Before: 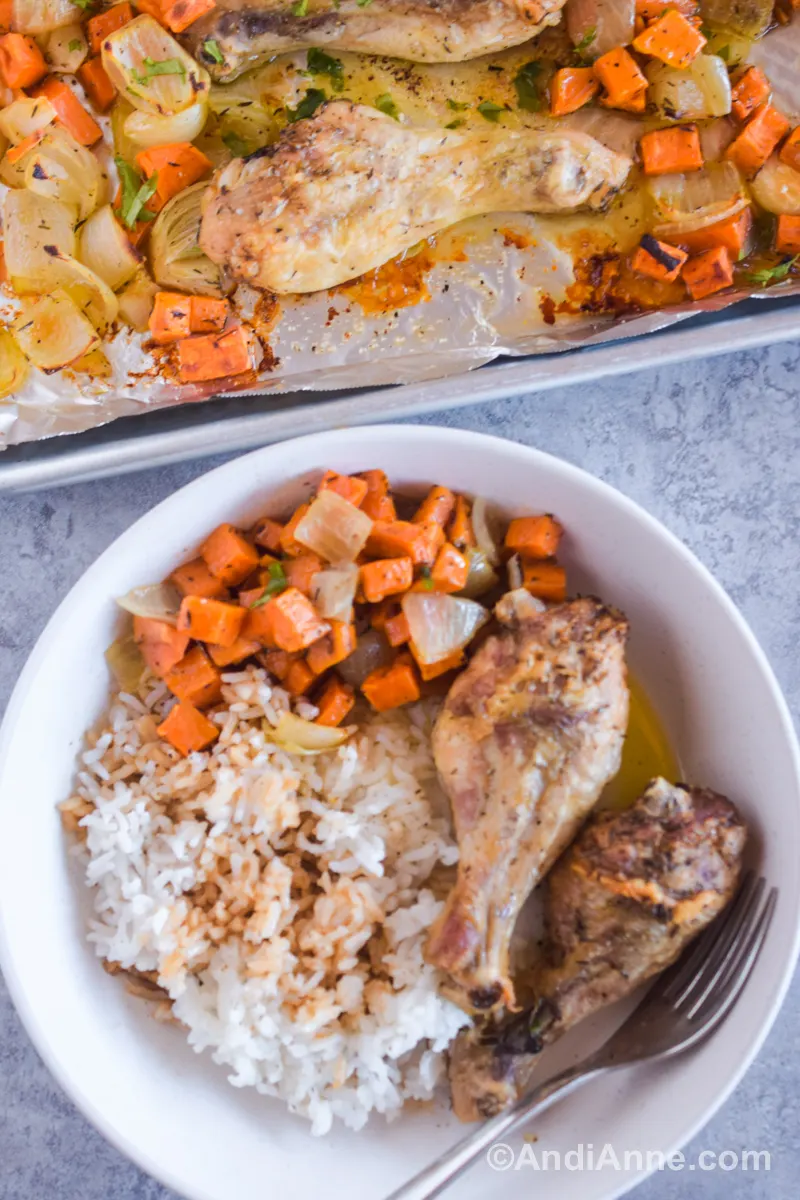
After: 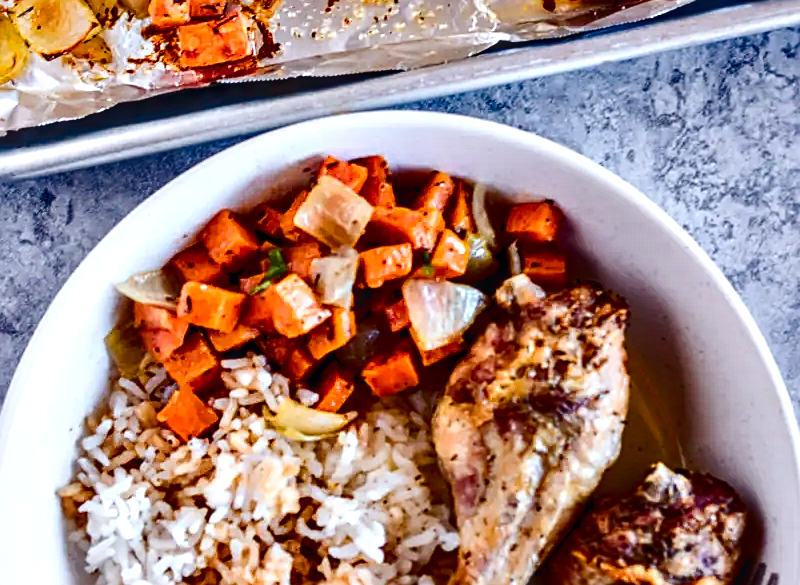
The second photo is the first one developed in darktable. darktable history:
local contrast: detail 130%
color balance rgb: shadows lift › chroma 2.056%, shadows lift › hue 250.02°, global offset › luminance 0.723%, perceptual saturation grading › global saturation 20%, perceptual saturation grading › highlights -25.186%, perceptual saturation grading › shadows 50.558%
sharpen: on, module defaults
crop and rotate: top 26.183%, bottom 24.985%
contrast equalizer: y [[0.6 ×6], [0.55 ×6], [0 ×6], [0 ×6], [0 ×6]]
contrast brightness saturation: contrast 0.241, brightness -0.232, saturation 0.142
